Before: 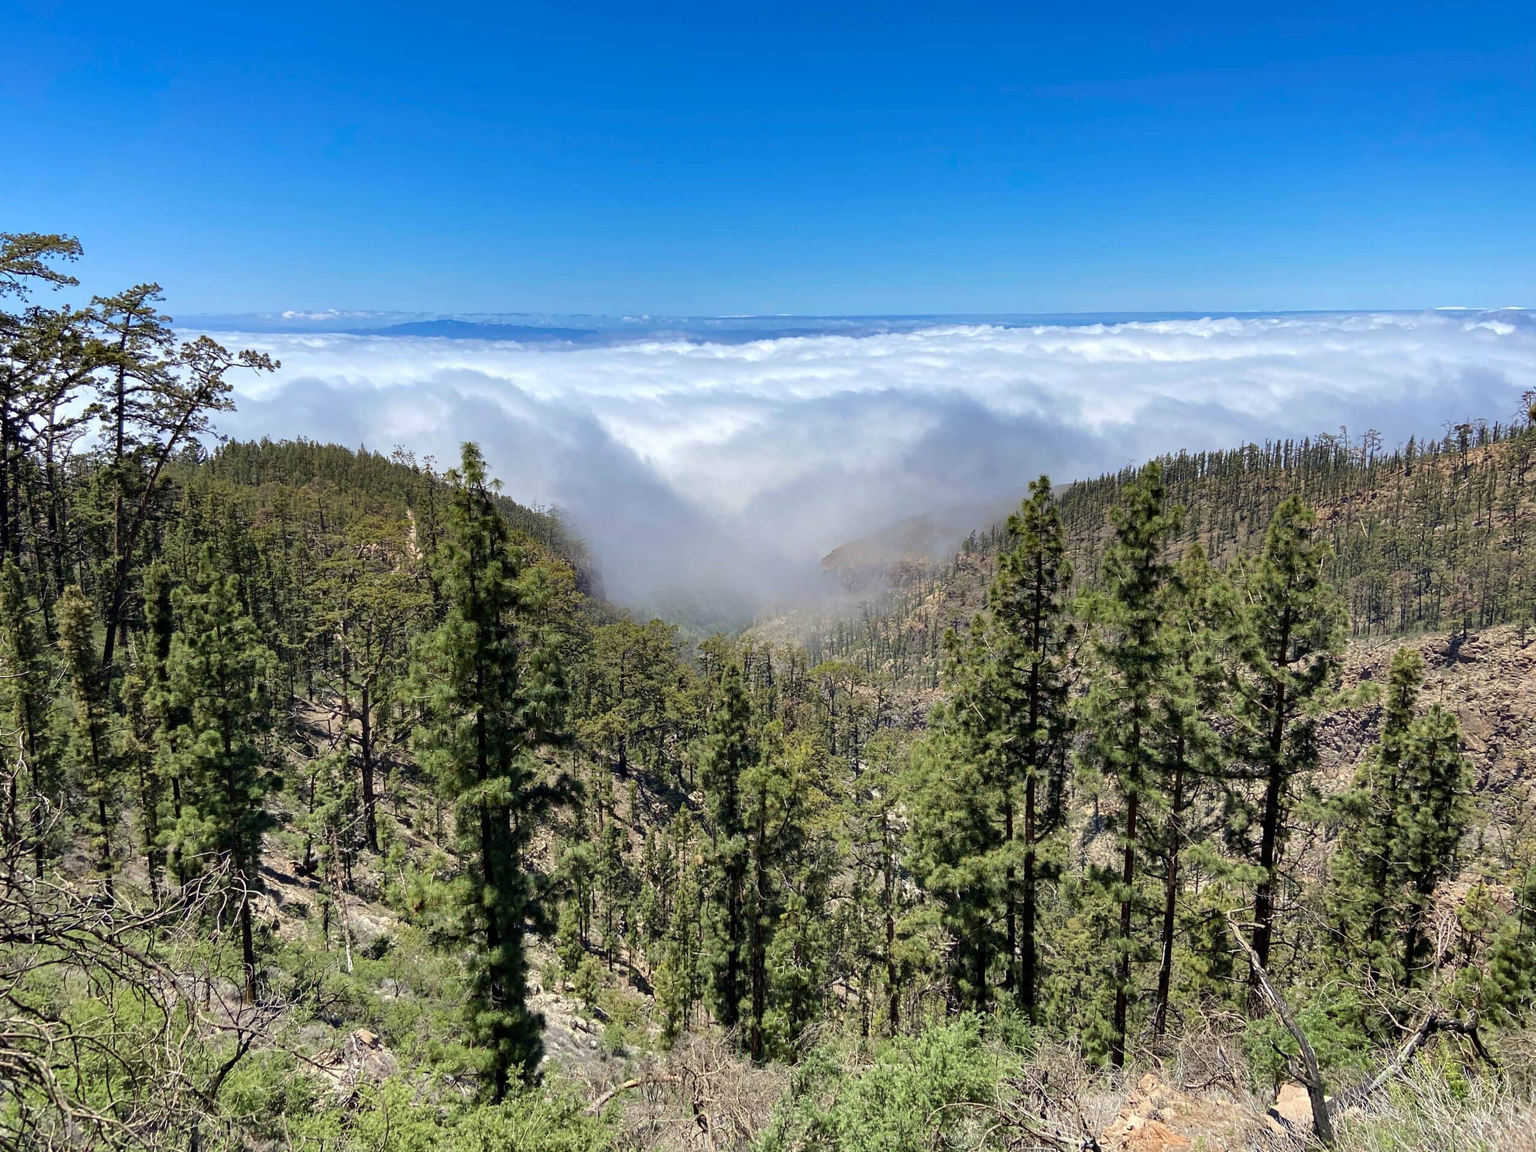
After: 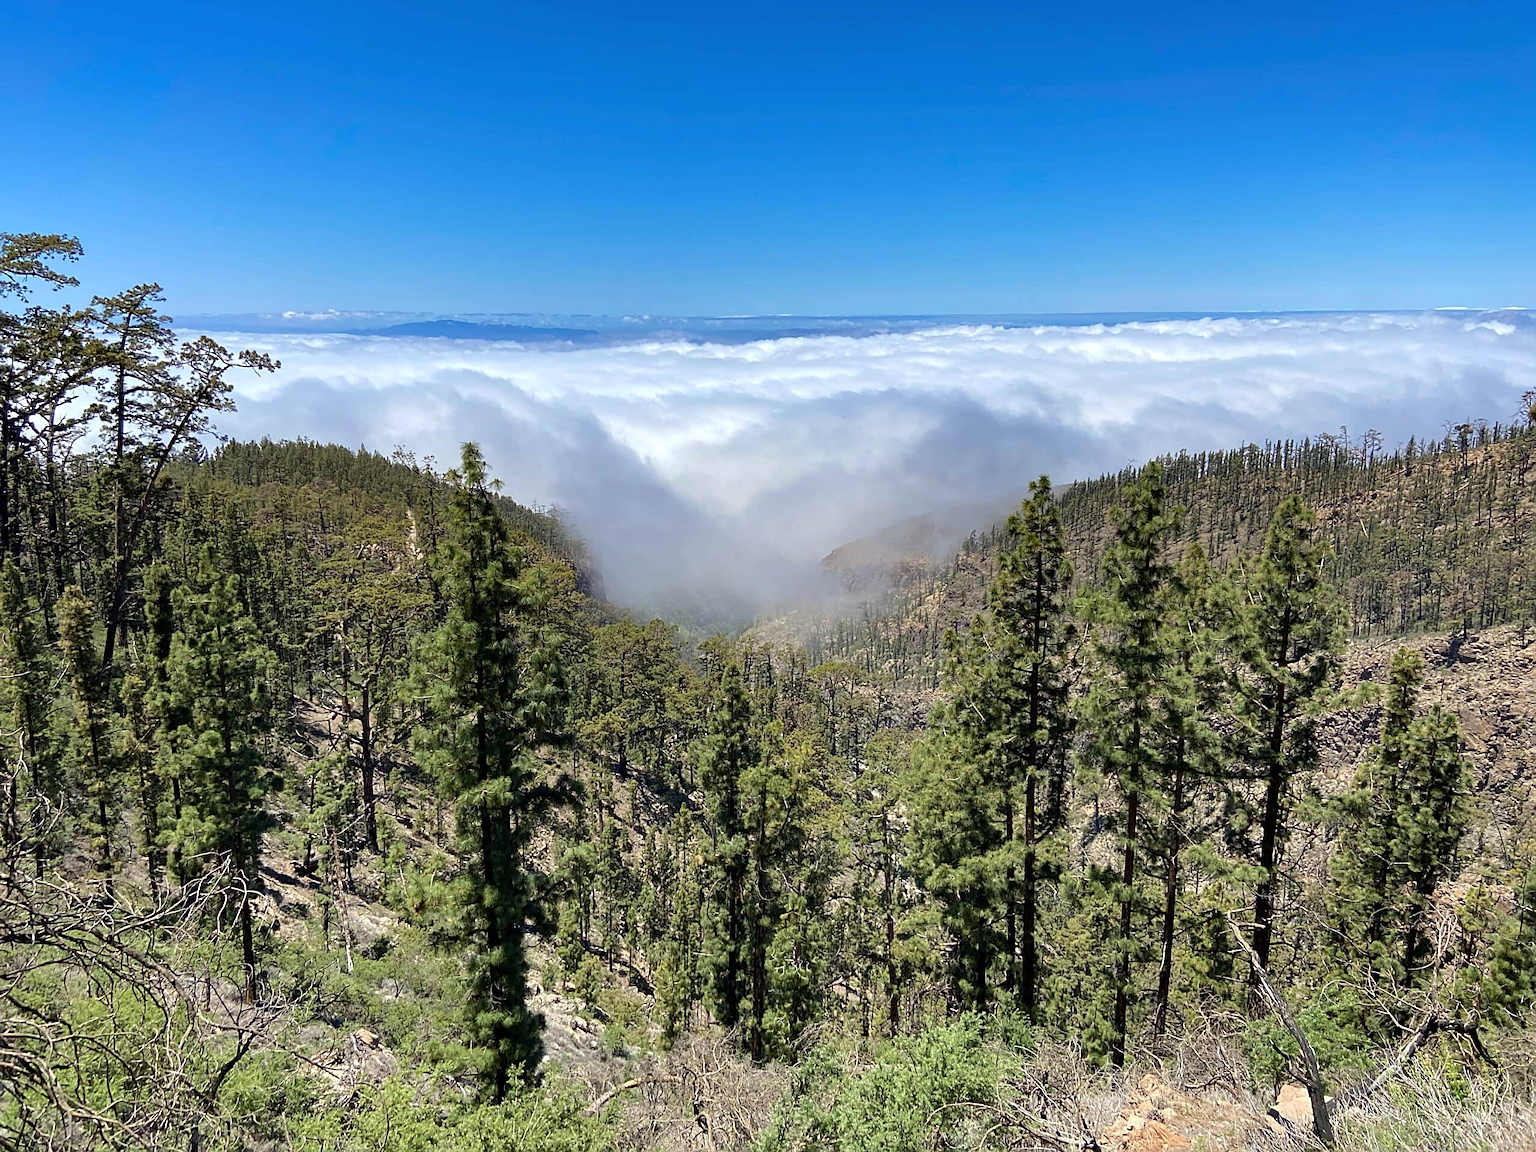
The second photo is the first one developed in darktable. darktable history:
sharpen: on, module defaults
shadows and highlights: shadows 13.15, white point adjustment 1.3, highlights -0.671, soften with gaussian
